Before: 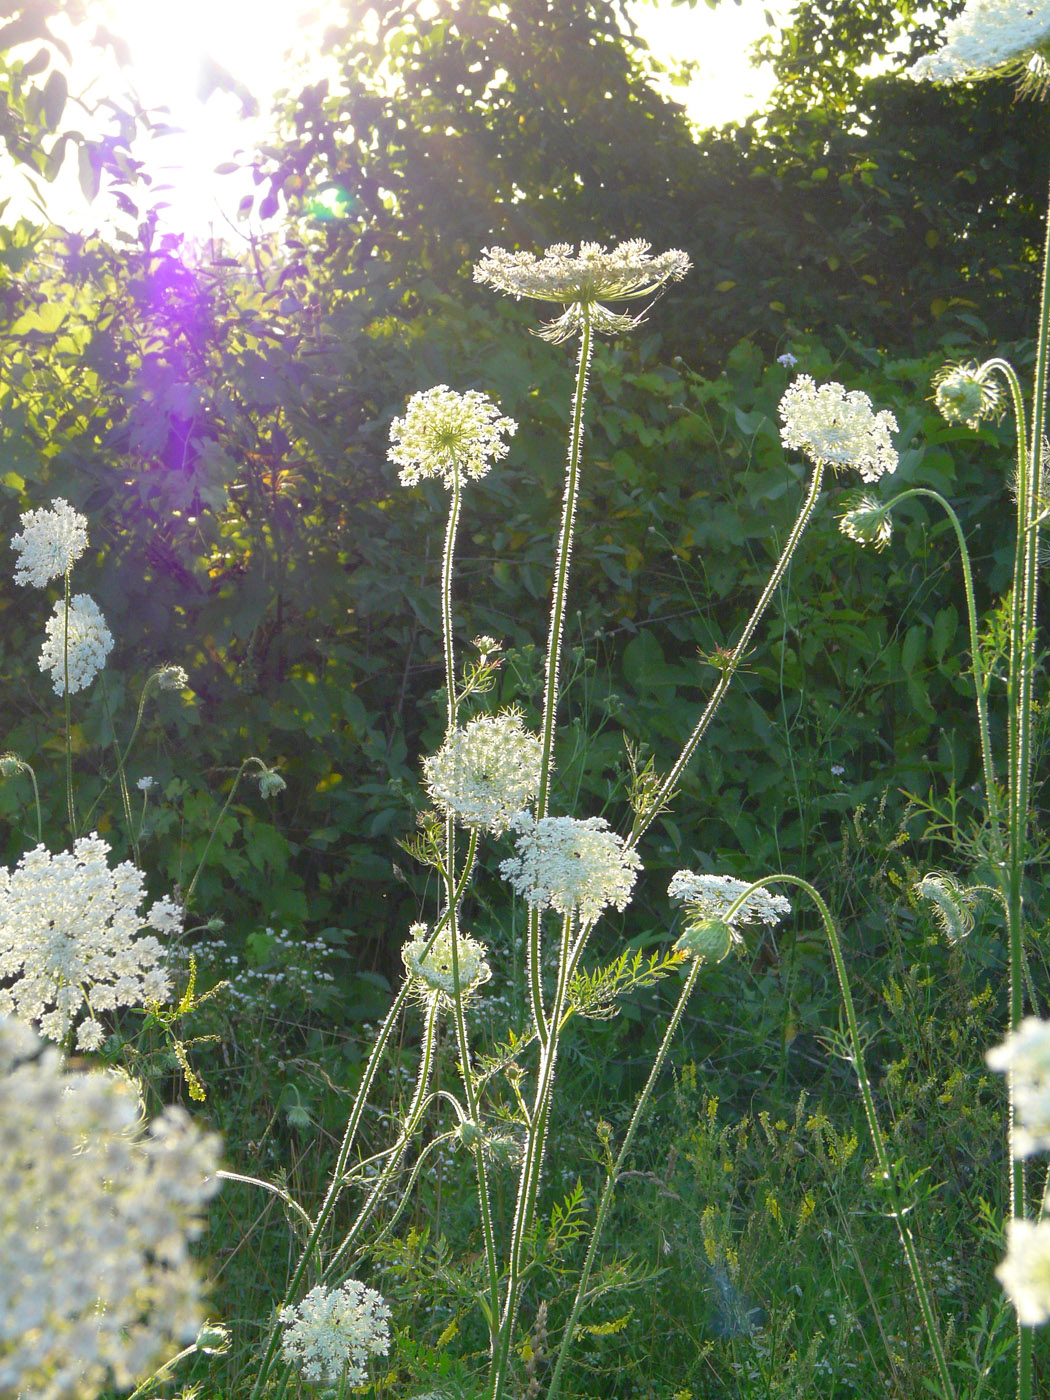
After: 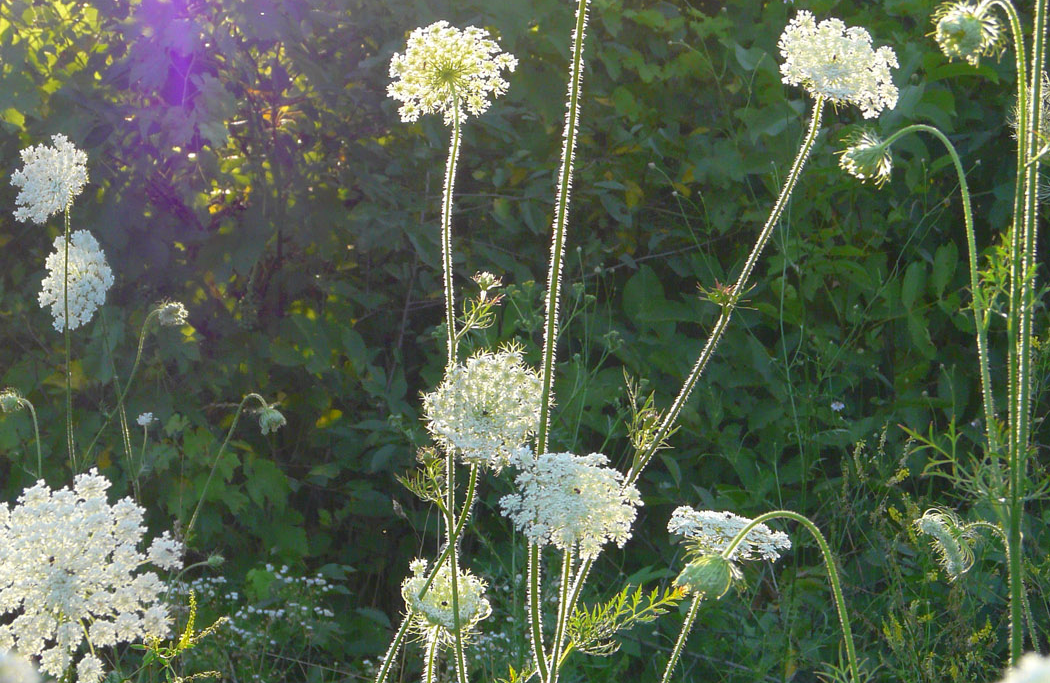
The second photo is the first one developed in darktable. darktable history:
crop and rotate: top 26.001%, bottom 25.198%
